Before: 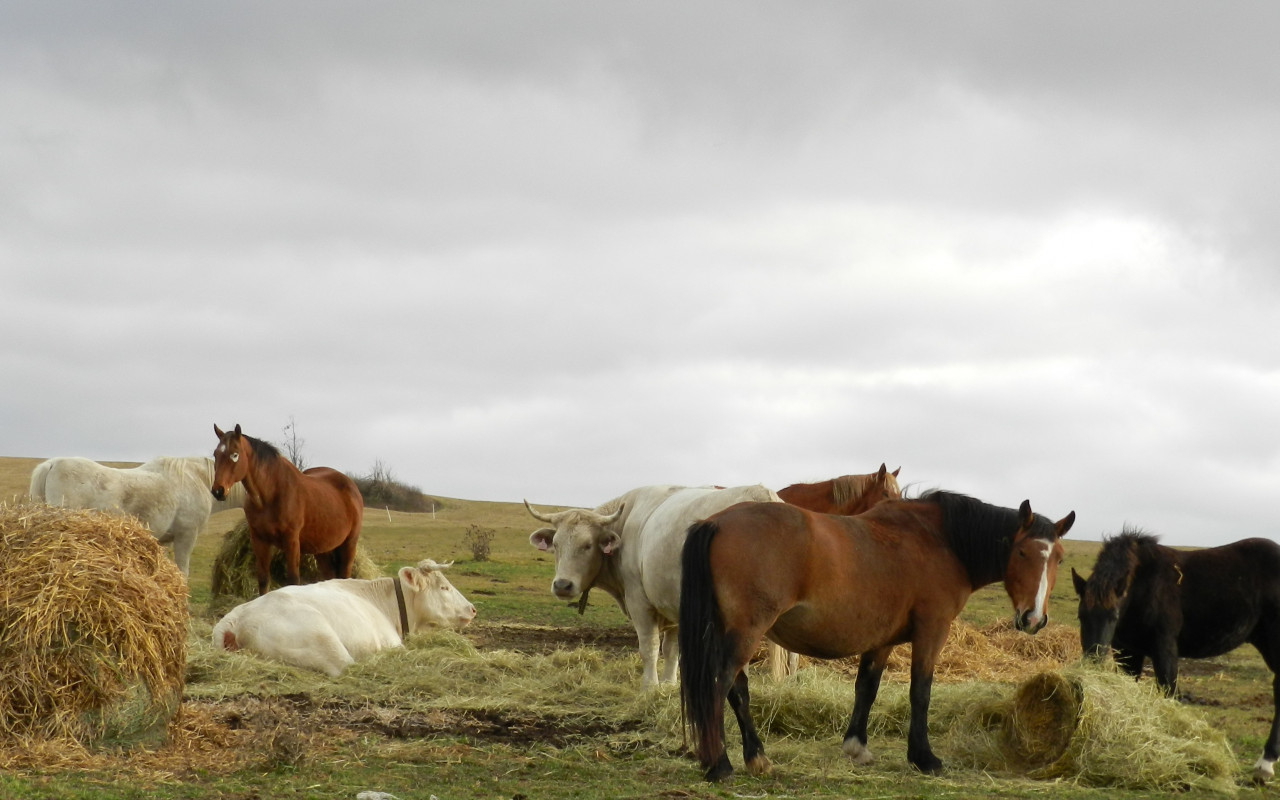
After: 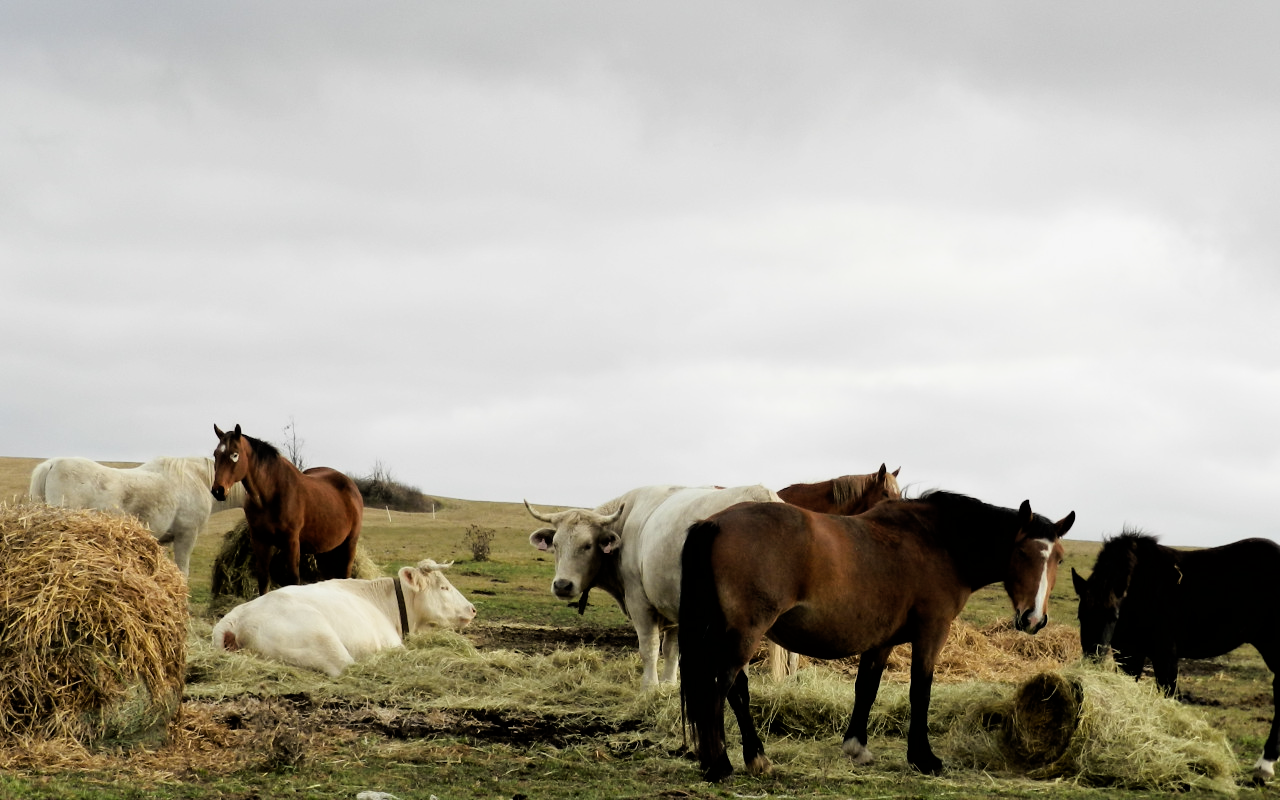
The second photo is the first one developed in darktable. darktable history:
filmic rgb: black relative exposure -4 EV, white relative exposure 3 EV, hardness 3.02, contrast 1.5
color balance: contrast -0.5%
